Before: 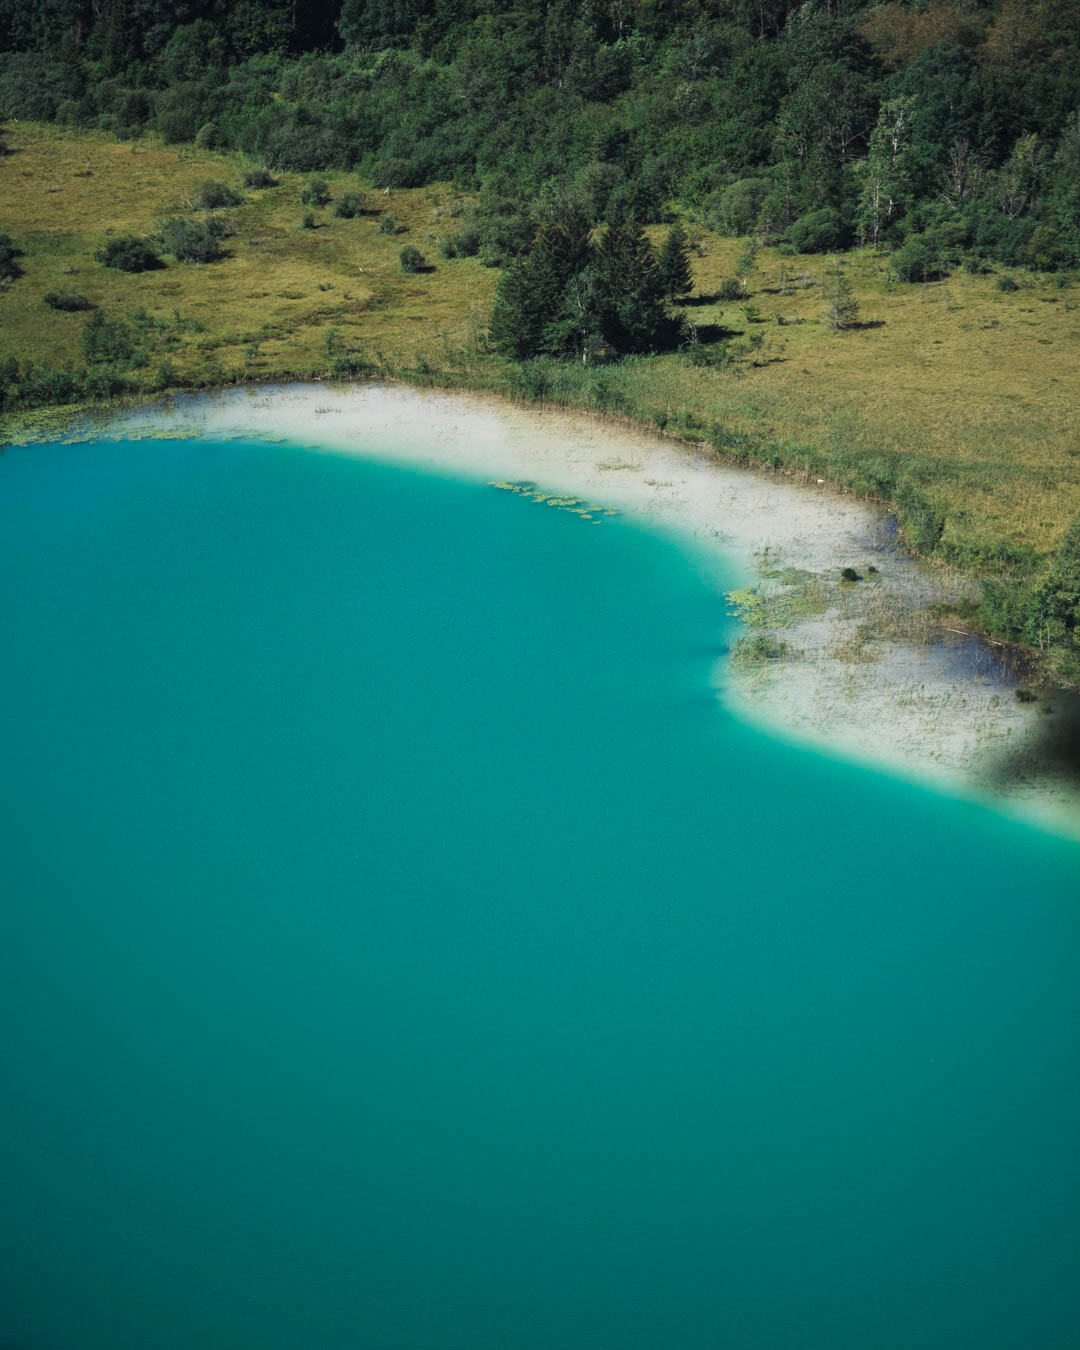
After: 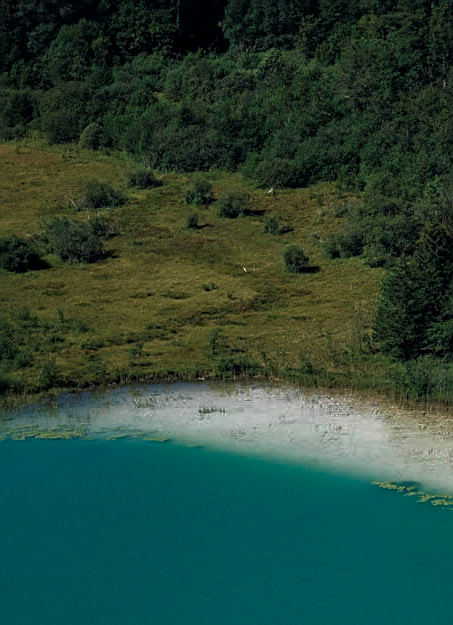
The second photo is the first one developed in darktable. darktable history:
base curve: curves: ch0 [(0, 0) (0.564, 0.291) (0.802, 0.731) (1, 1)]
velvia: on, module defaults
crop and rotate: left 10.817%, top 0.062%, right 47.194%, bottom 53.626%
sharpen: on, module defaults
local contrast: on, module defaults
